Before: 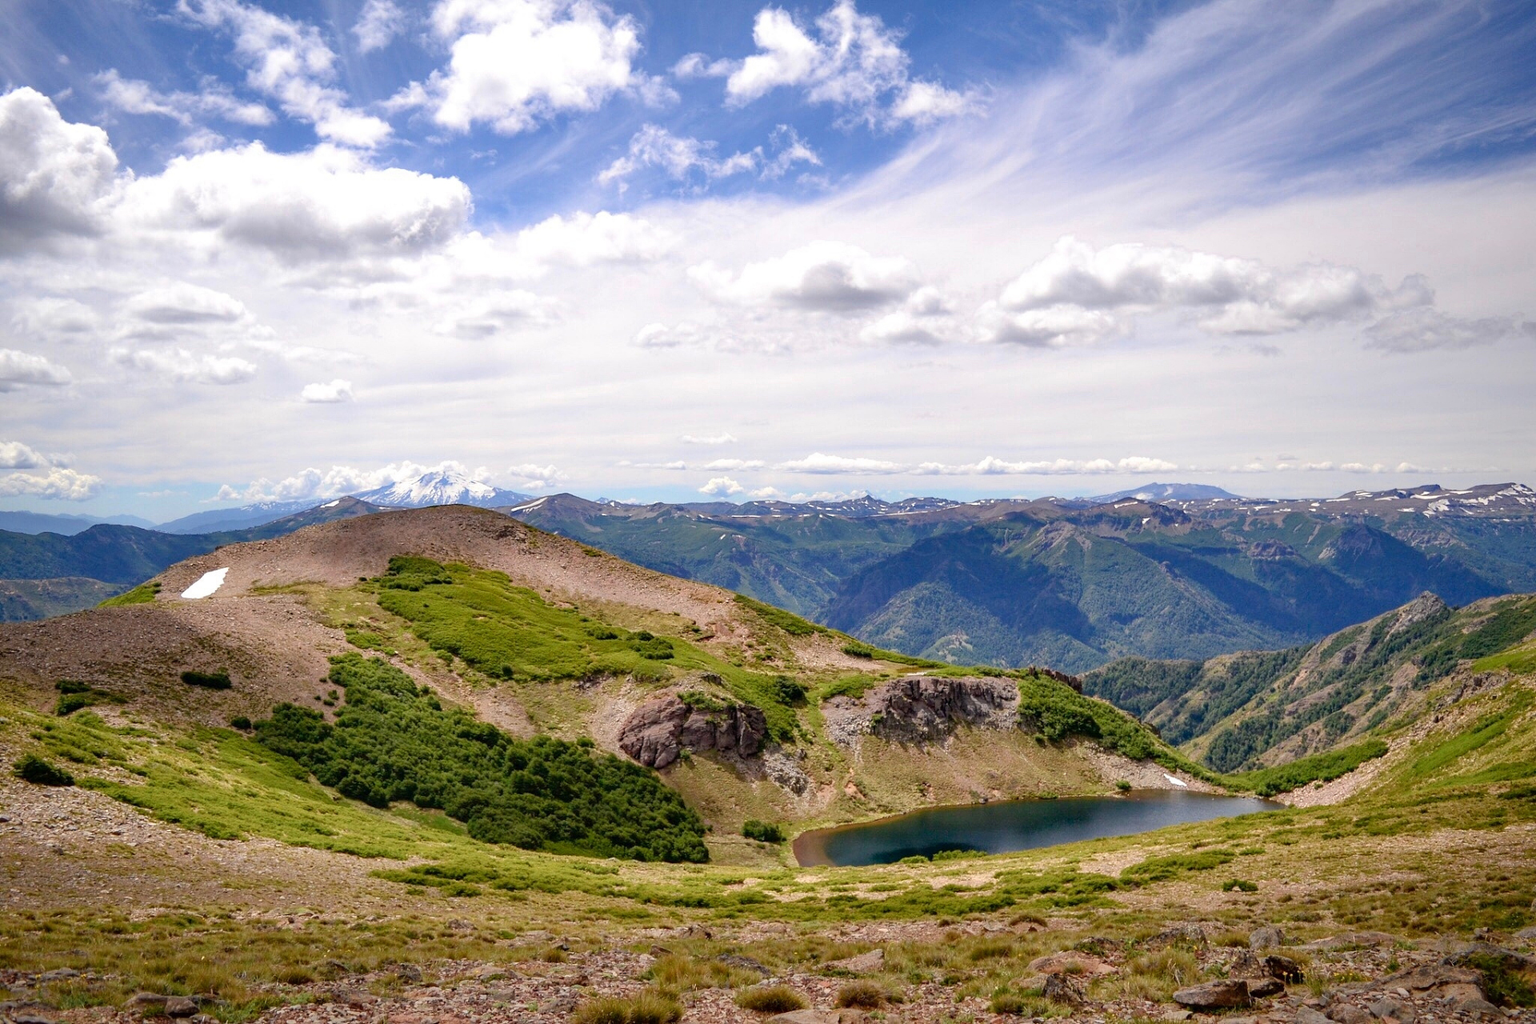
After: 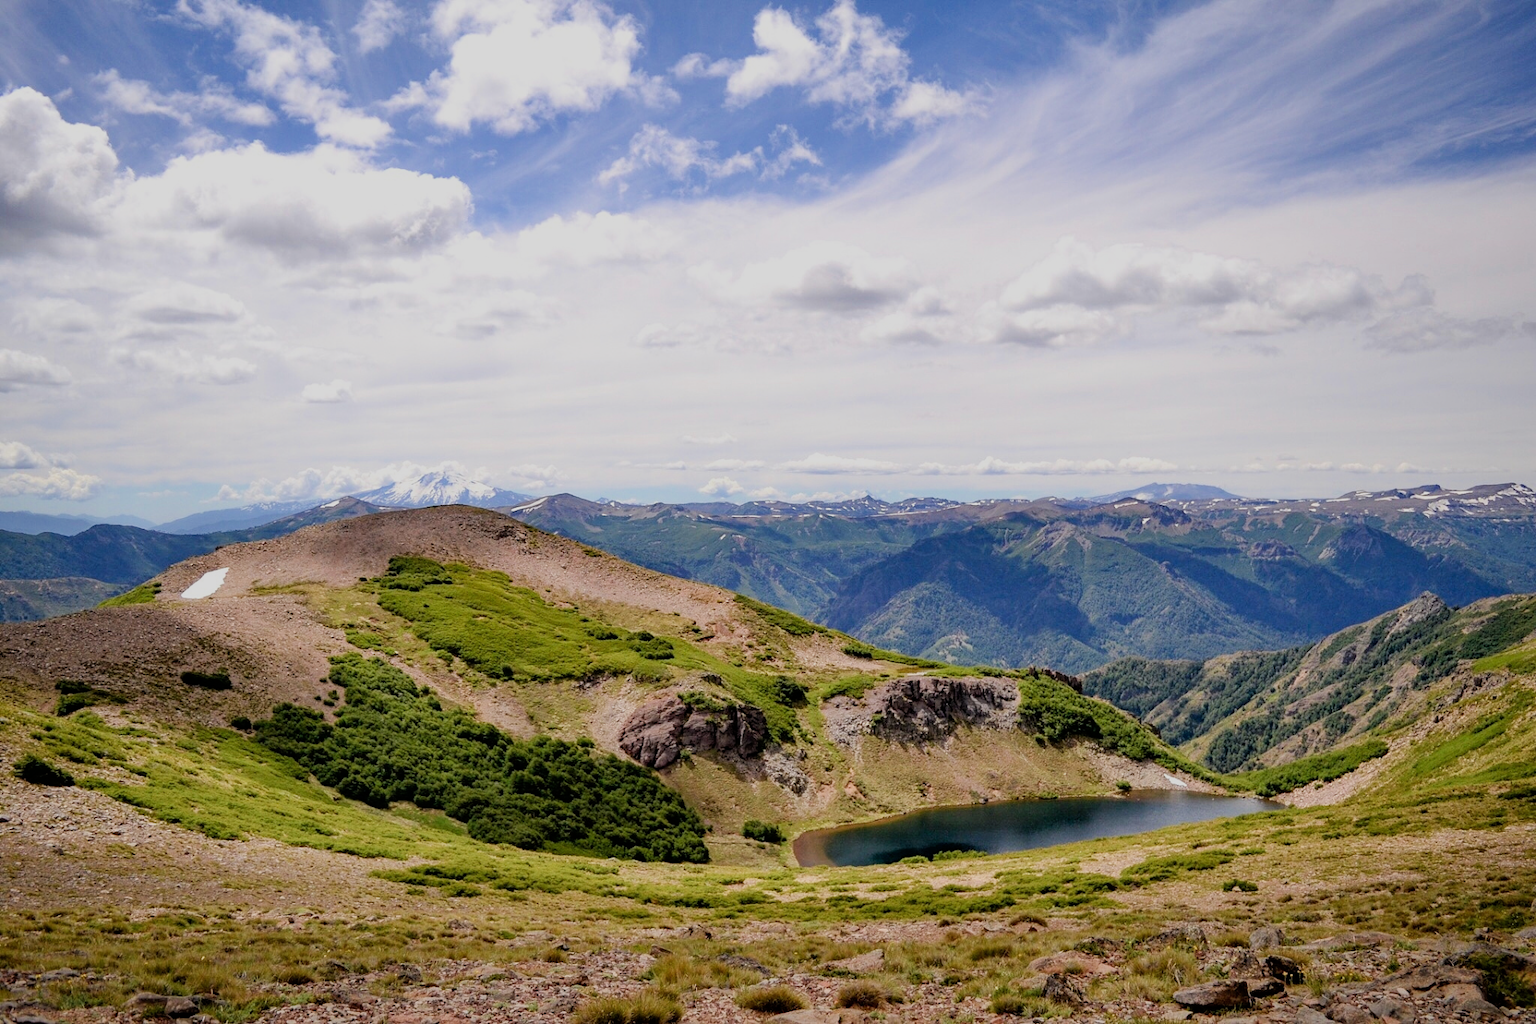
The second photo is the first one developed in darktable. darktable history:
filmic rgb: black relative exposure -7.65 EV, white relative exposure 4.56 EV, hardness 3.61, contrast 1.057
color calibration: illuminant same as pipeline (D50), adaptation XYZ, x 0.346, y 0.357, temperature 5021.45 K
